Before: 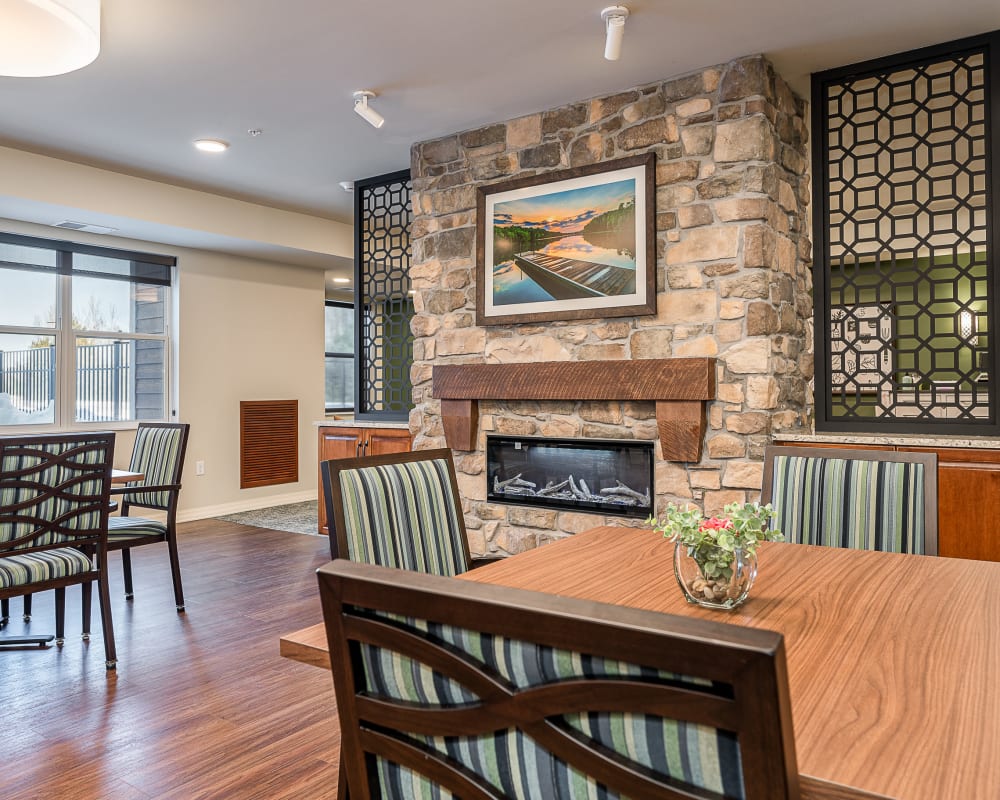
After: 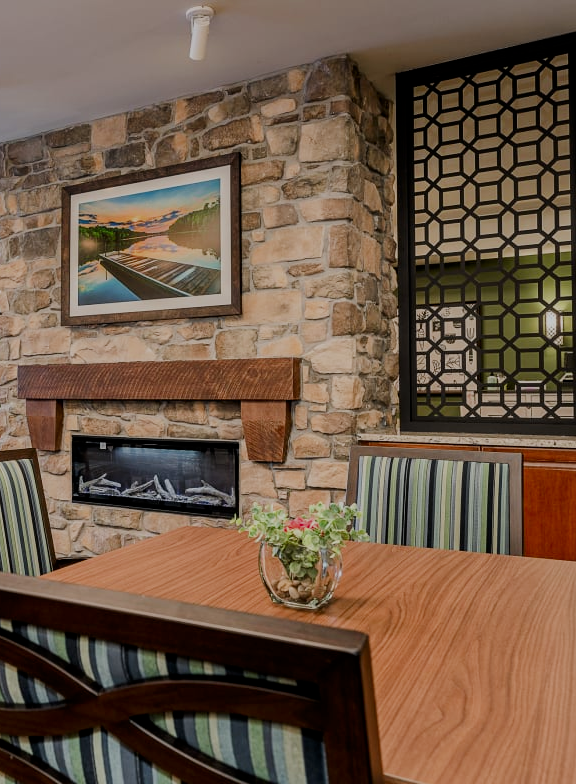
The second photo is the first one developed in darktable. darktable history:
crop: left 41.536%
filmic rgb: black relative exposure -7.08 EV, white relative exposure 5.35 EV, hardness 3.03, add noise in highlights 0, preserve chrominance max RGB, color science v3 (2019), use custom middle-gray values true, iterations of high-quality reconstruction 10, contrast in highlights soft
contrast brightness saturation: contrast 0.067, brightness -0.143, saturation 0.116
